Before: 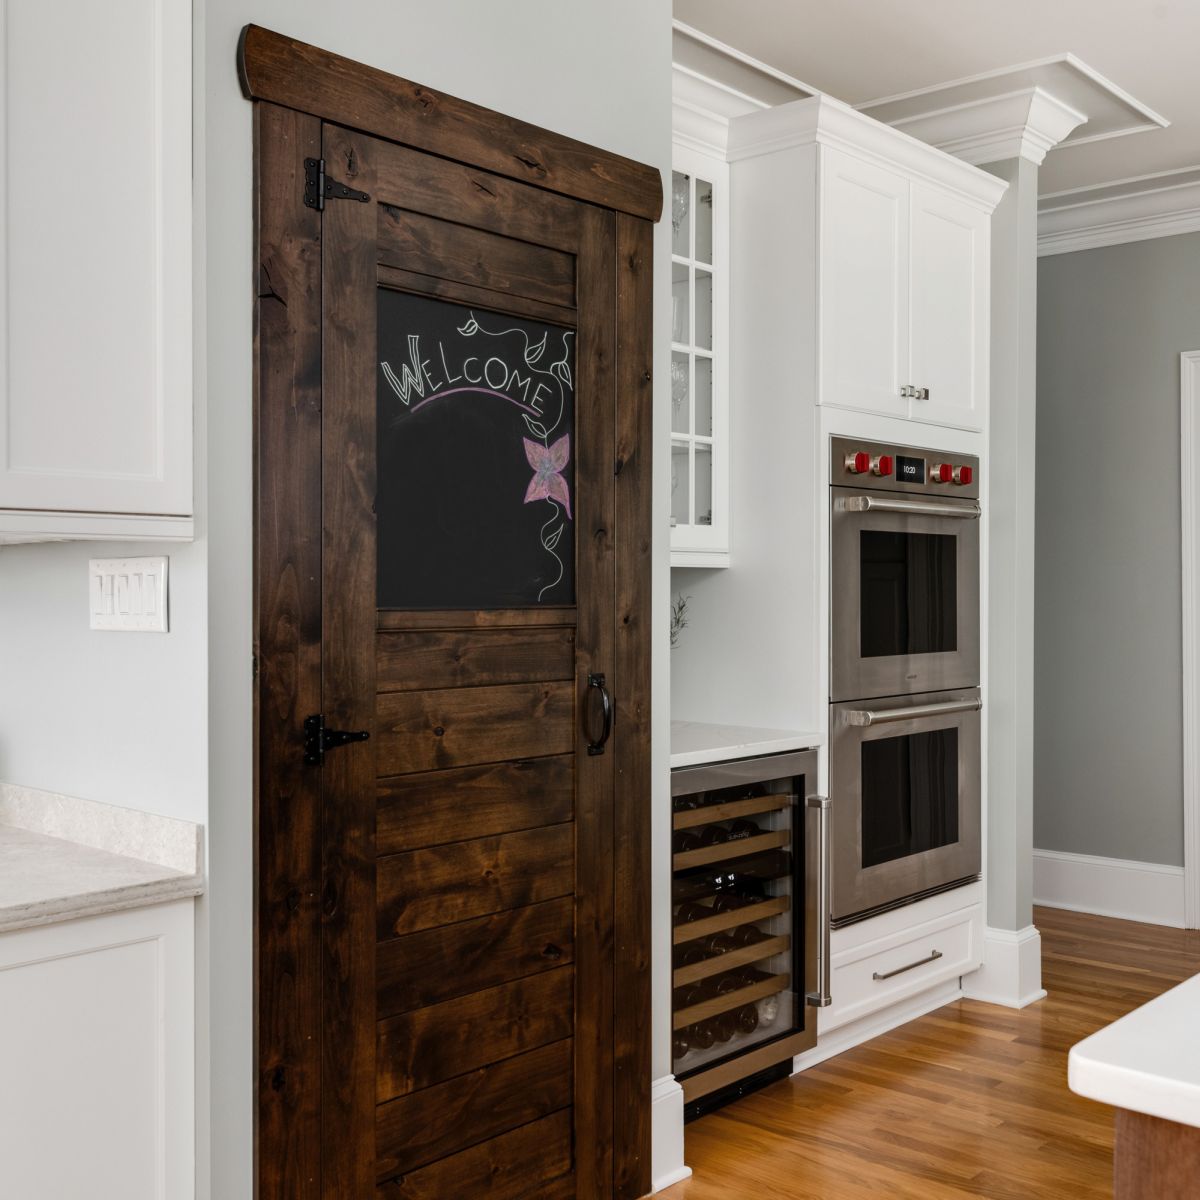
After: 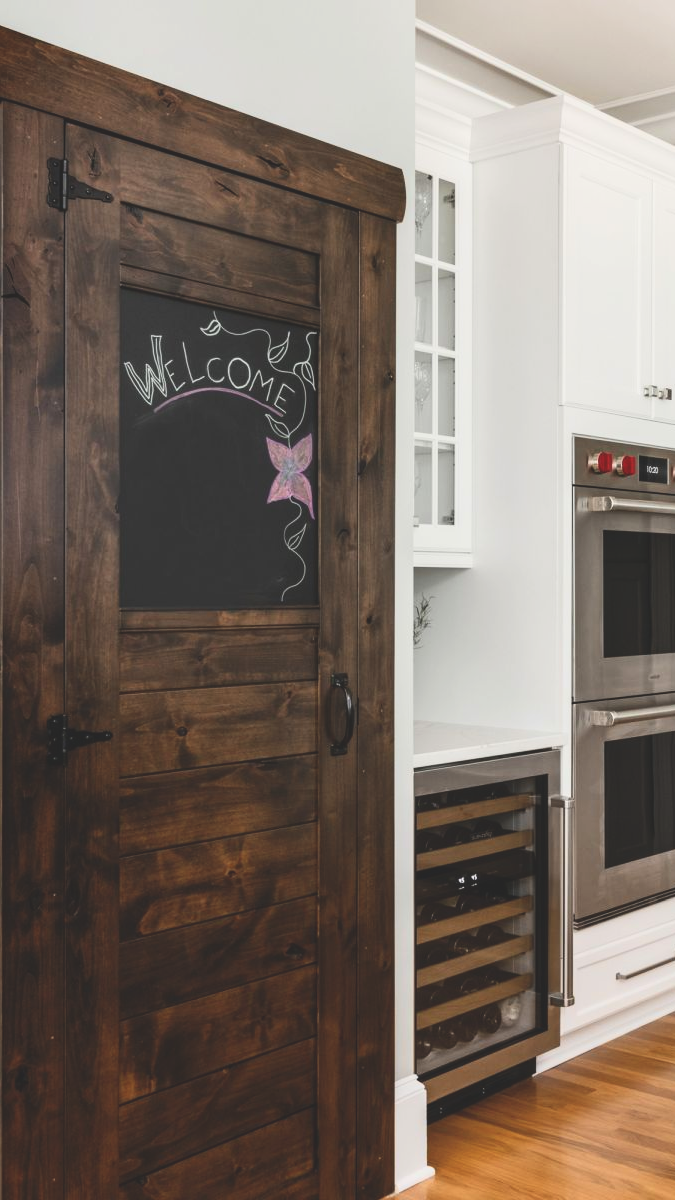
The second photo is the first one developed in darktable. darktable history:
exposure: black level correction -0.015, compensate highlight preservation false
rotate and perspective: automatic cropping original format, crop left 0, crop top 0
crop: left 21.496%, right 22.254%
contrast brightness saturation: contrast 0.2, brightness 0.15, saturation 0.14
